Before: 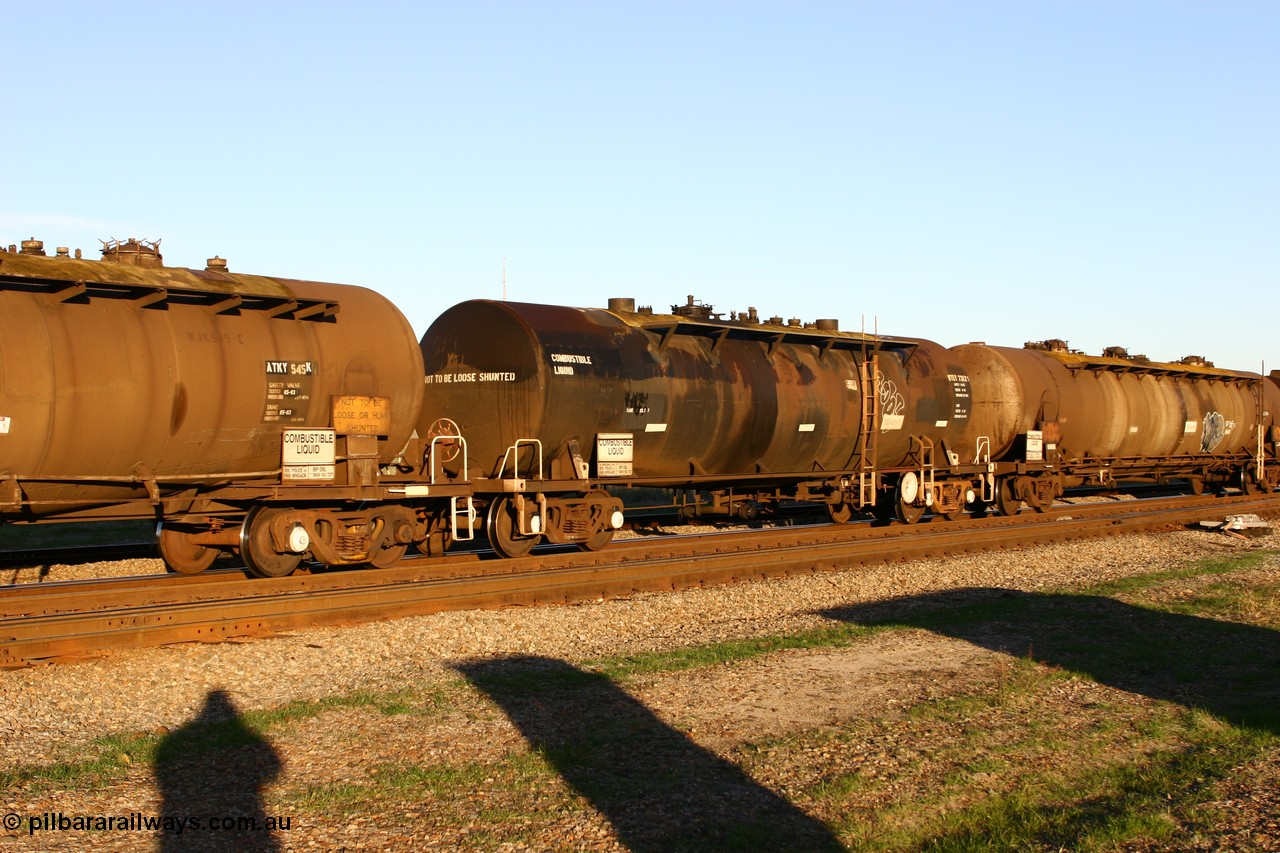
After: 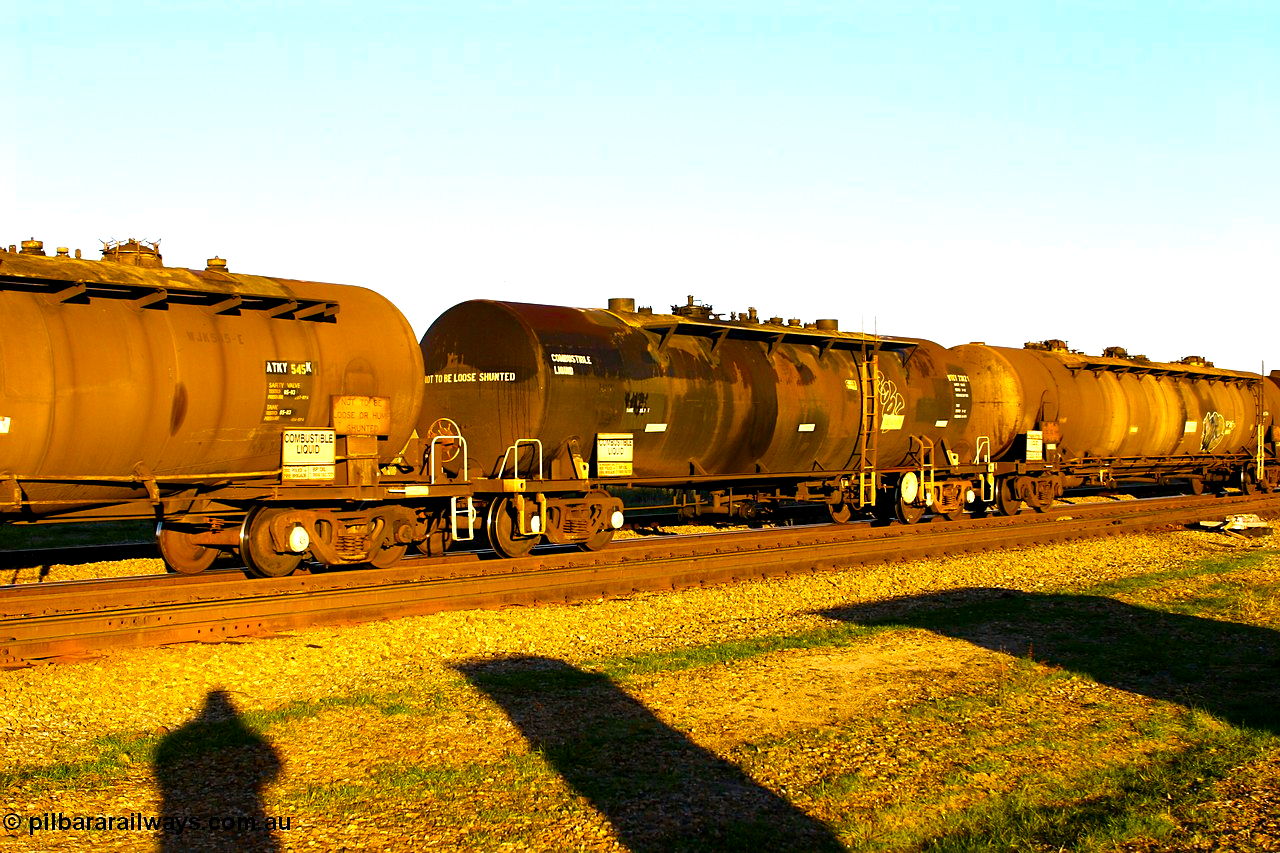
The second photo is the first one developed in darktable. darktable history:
color balance rgb: global offset › luminance -0.501%, linear chroma grading › global chroma 14.608%, perceptual saturation grading › global saturation 40.74%, global vibrance 30.256%, contrast 9.739%
sharpen: radius 1.497, amount 0.409, threshold 1.438
exposure: exposure 0.508 EV, compensate exposure bias true, compensate highlight preservation false
